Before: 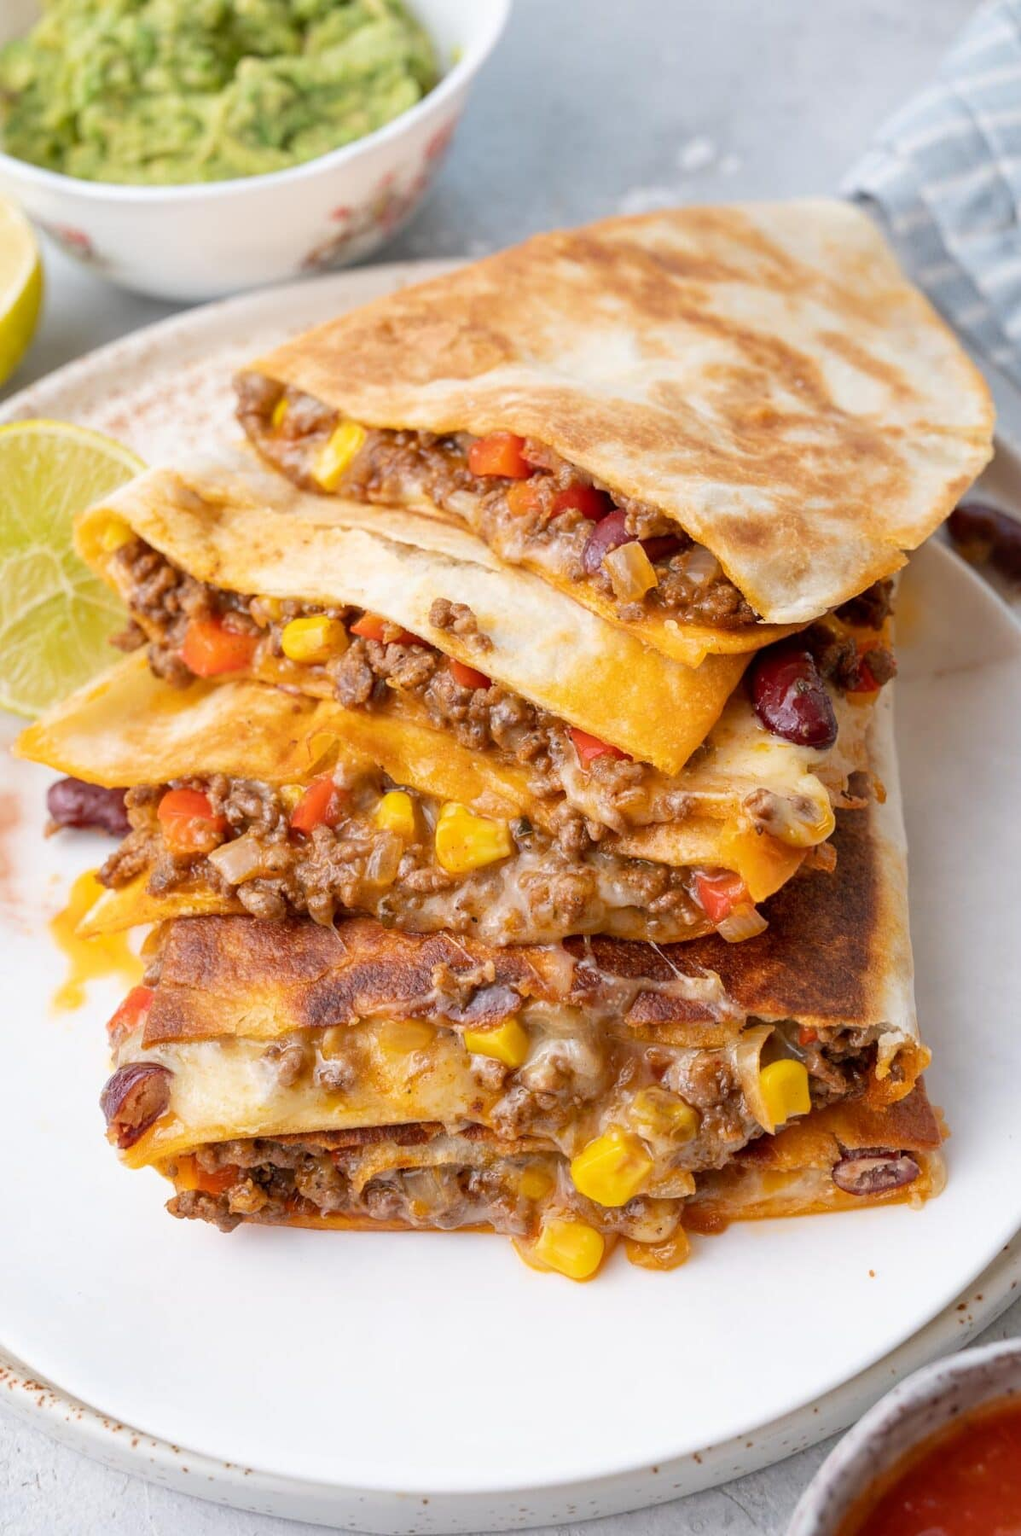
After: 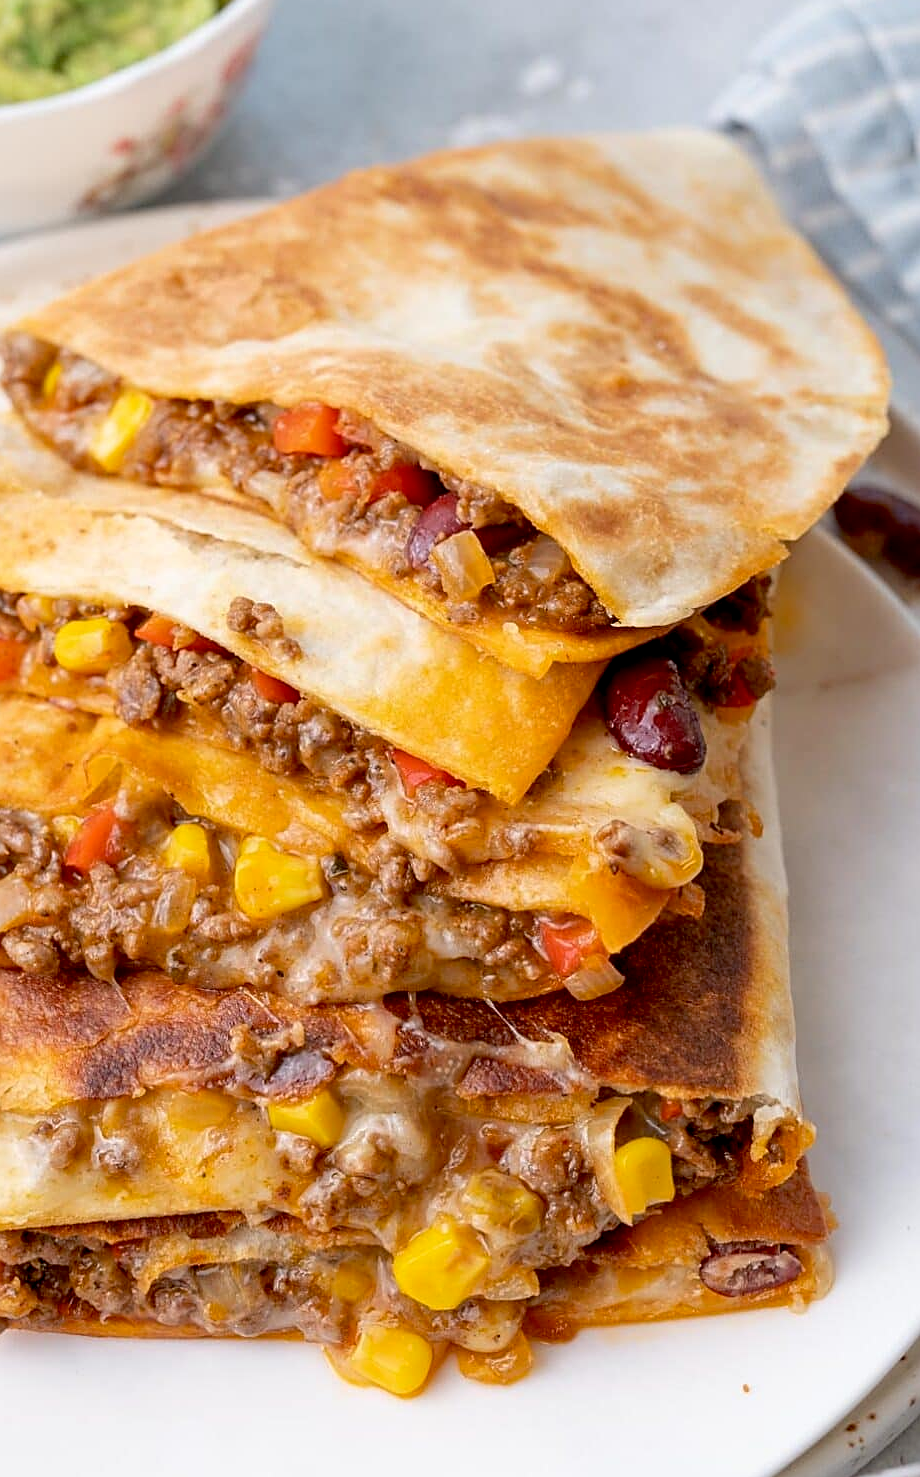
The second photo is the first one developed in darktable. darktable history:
crop: left 23.095%, top 5.827%, bottom 11.854%
exposure: black level correction 0.01, exposure 0.014 EV, compensate highlight preservation false
sharpen: on, module defaults
